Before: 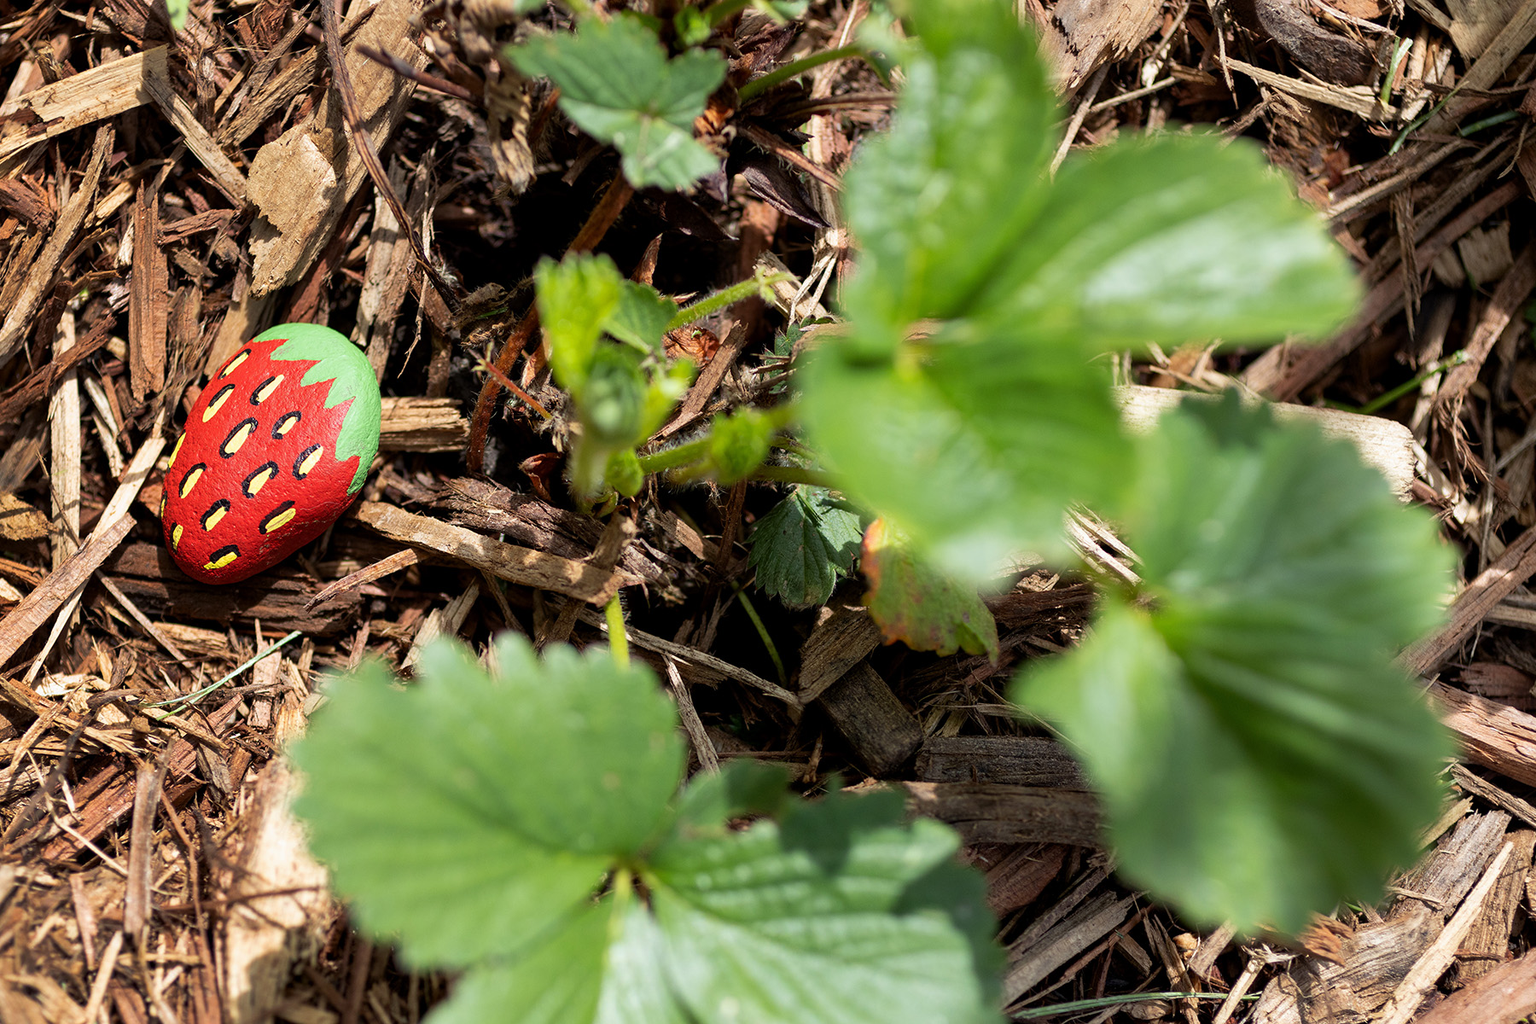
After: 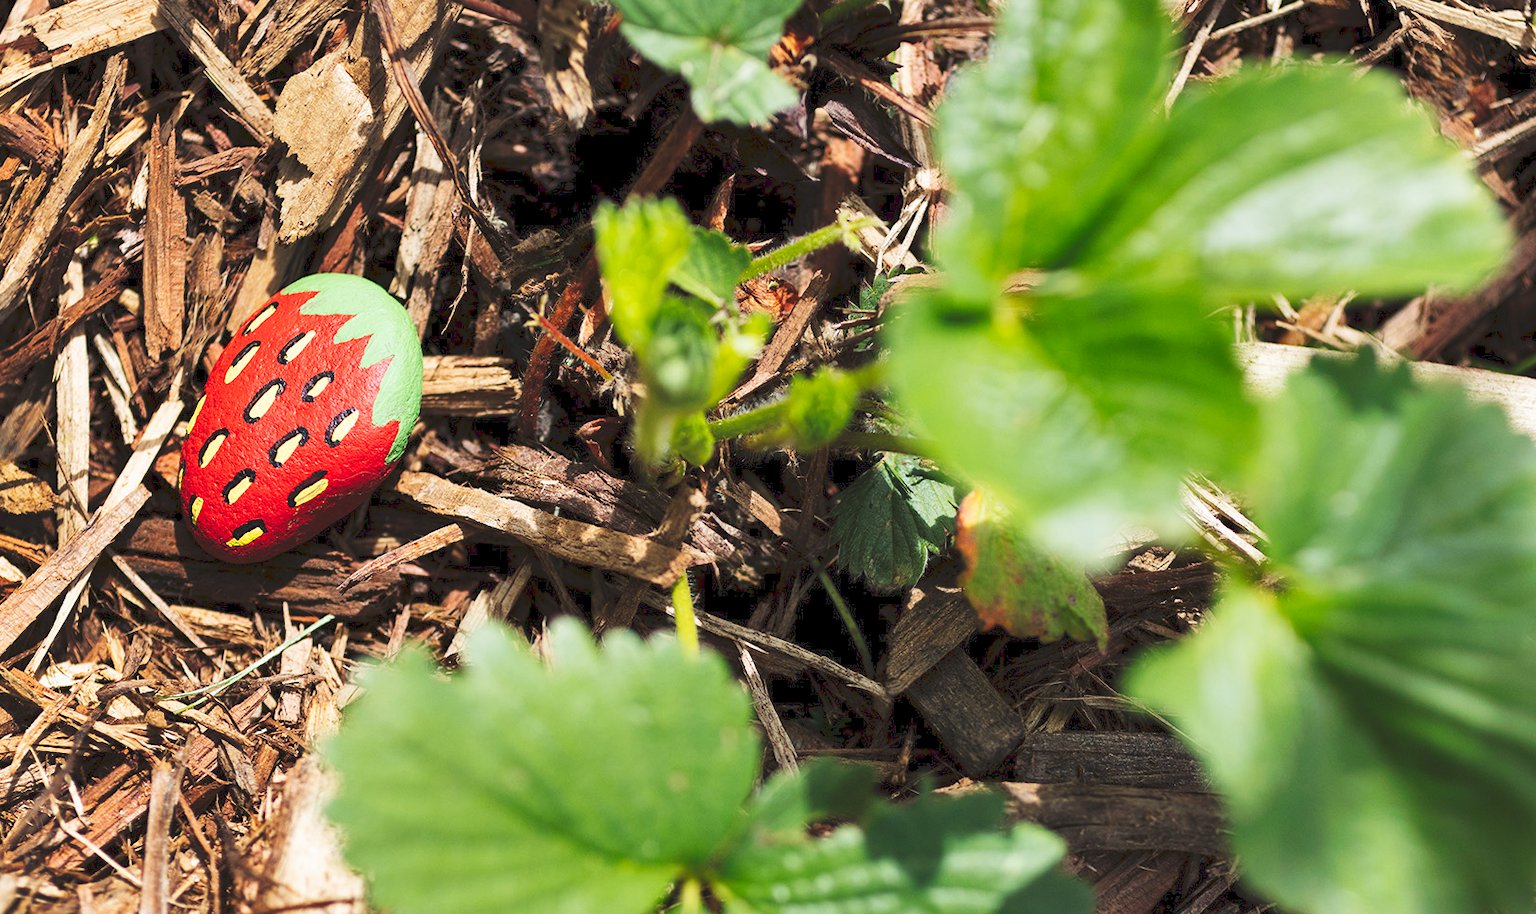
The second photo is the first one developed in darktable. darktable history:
tone curve: curves: ch0 [(0, 0) (0.003, 0.117) (0.011, 0.125) (0.025, 0.133) (0.044, 0.144) (0.069, 0.152) (0.1, 0.167) (0.136, 0.186) (0.177, 0.21) (0.224, 0.244) (0.277, 0.295) (0.335, 0.357) (0.399, 0.445) (0.468, 0.531) (0.543, 0.629) (0.623, 0.716) (0.709, 0.803) (0.801, 0.876) (0.898, 0.939) (1, 1)], preserve colors none
crop: top 7.525%, right 9.868%, bottom 11.899%
shadows and highlights: soften with gaussian
